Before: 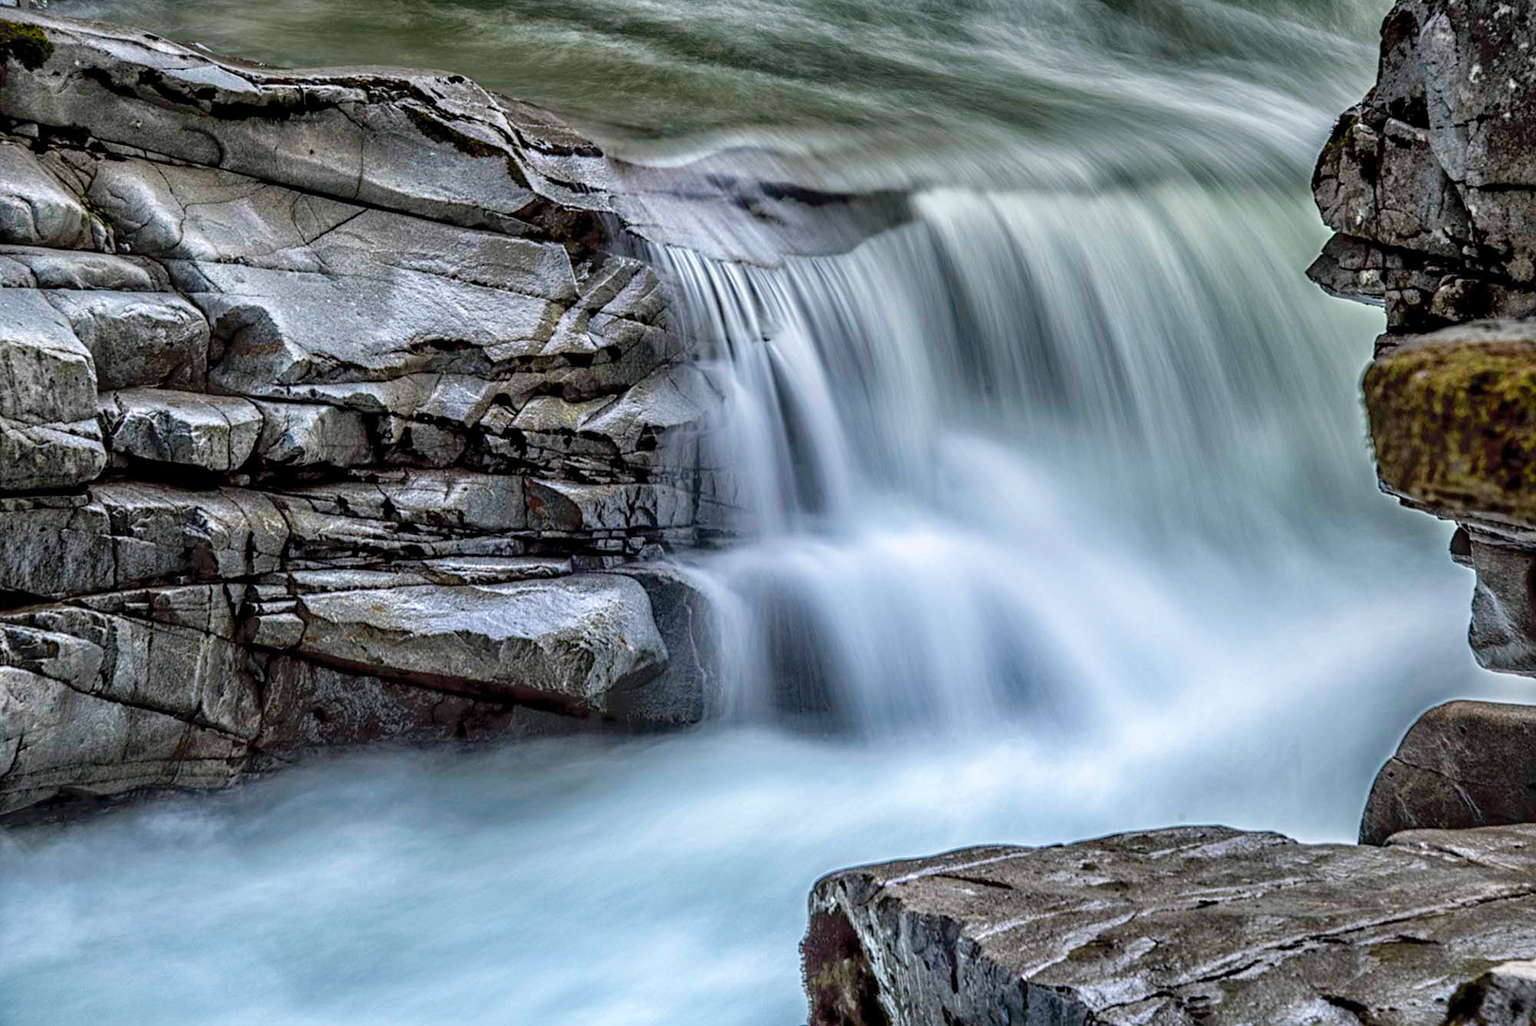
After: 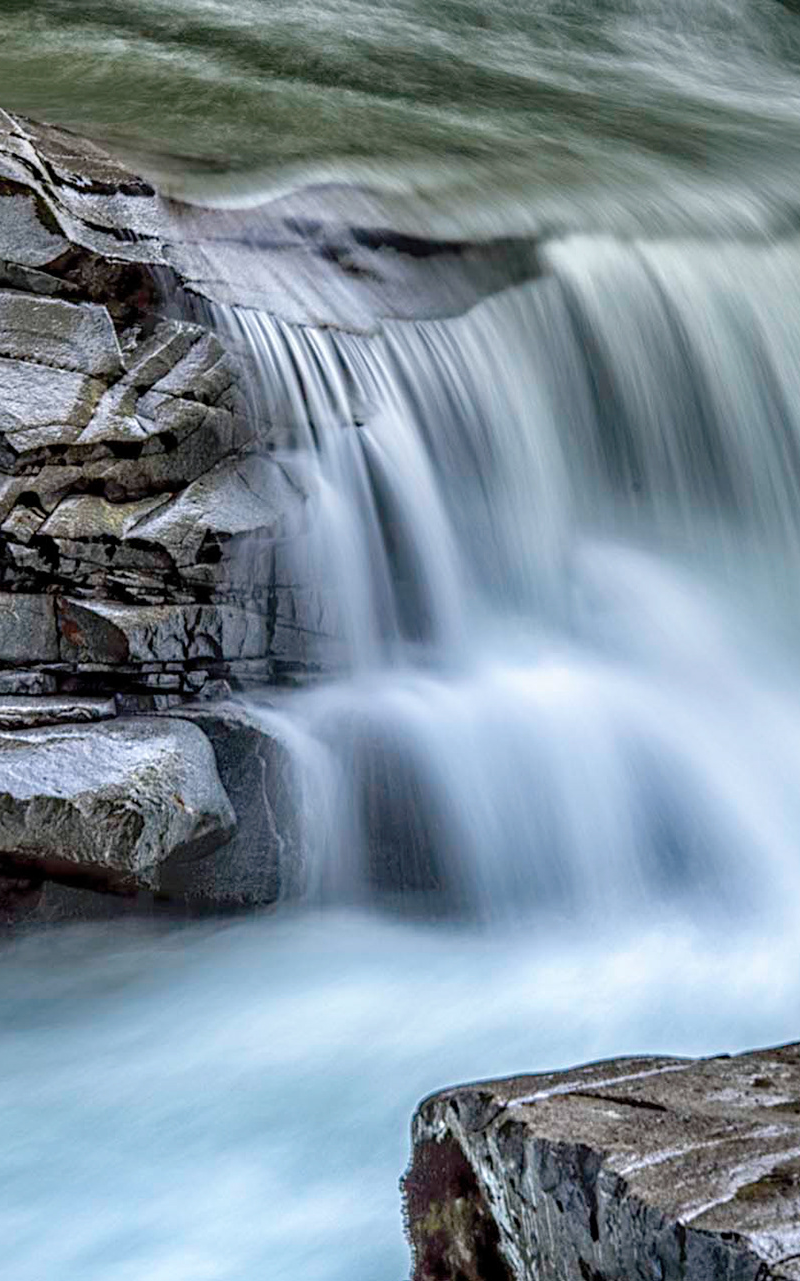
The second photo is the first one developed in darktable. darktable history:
crop: left 31.229%, right 27.105%
